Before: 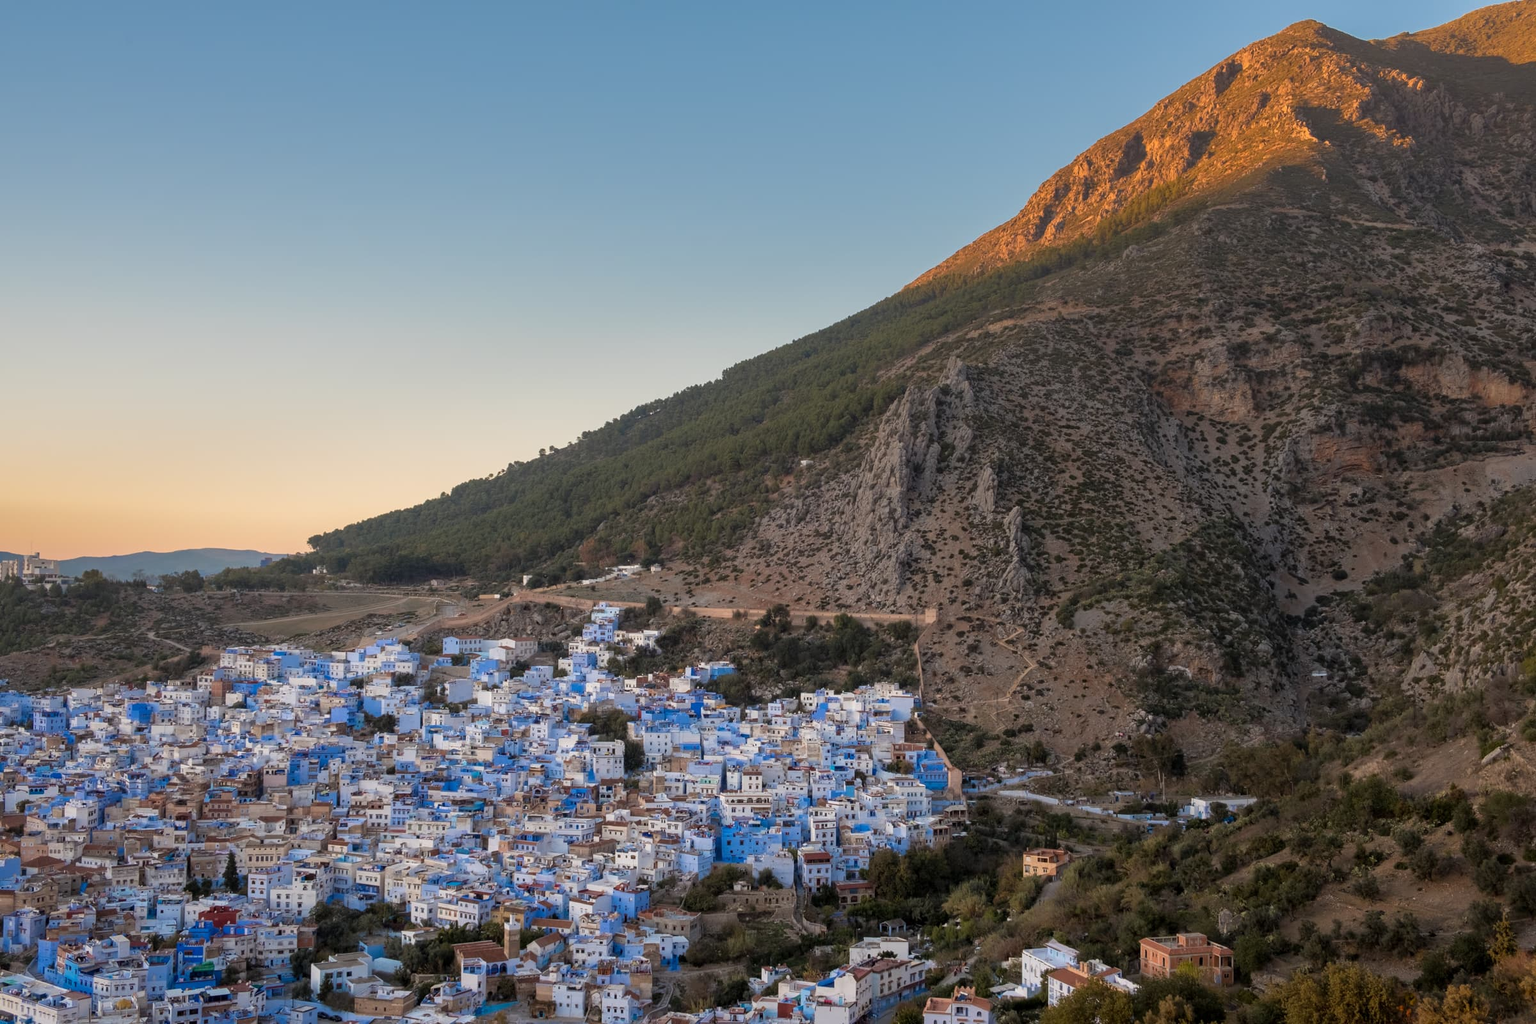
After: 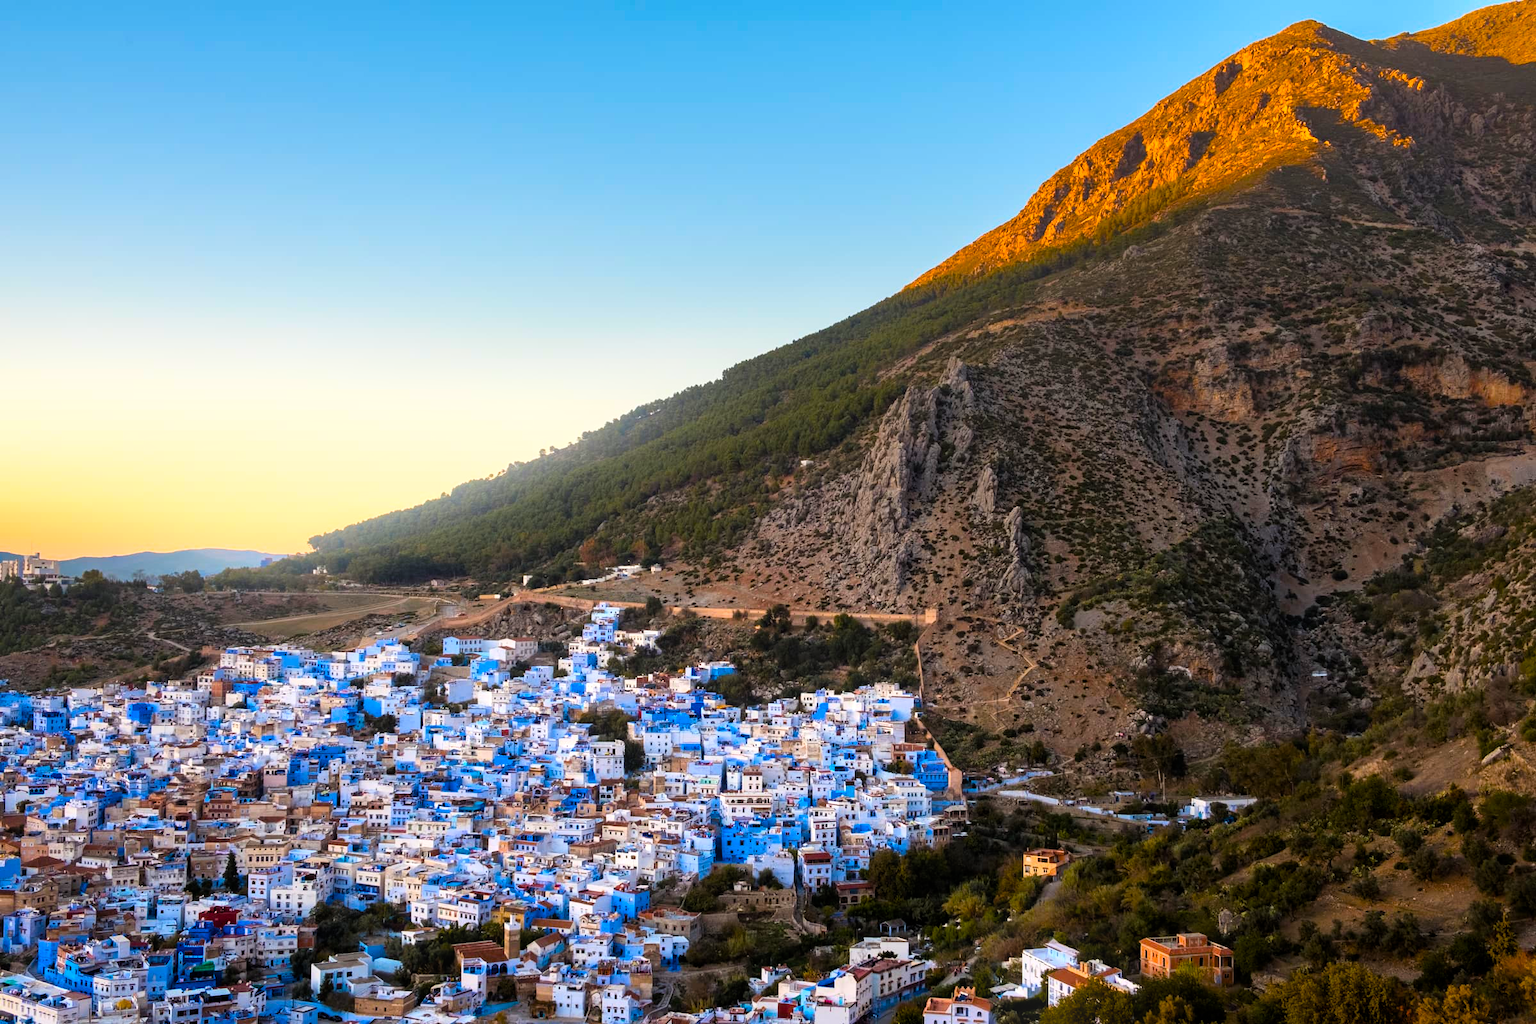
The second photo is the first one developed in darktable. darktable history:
tone curve: curves: ch0 [(0, 0) (0.004, 0.001) (0.133, 0.112) (0.325, 0.362) (0.832, 0.893) (1, 1)], color space Lab, linked channels, preserve colors none
bloom: size 13.65%, threshold 98.39%, strength 4.82%
color balance rgb: linear chroma grading › global chroma 9%, perceptual saturation grading › global saturation 36%, perceptual saturation grading › shadows 35%, perceptual brilliance grading › global brilliance 15%, perceptual brilliance grading › shadows -35%, global vibrance 15%
